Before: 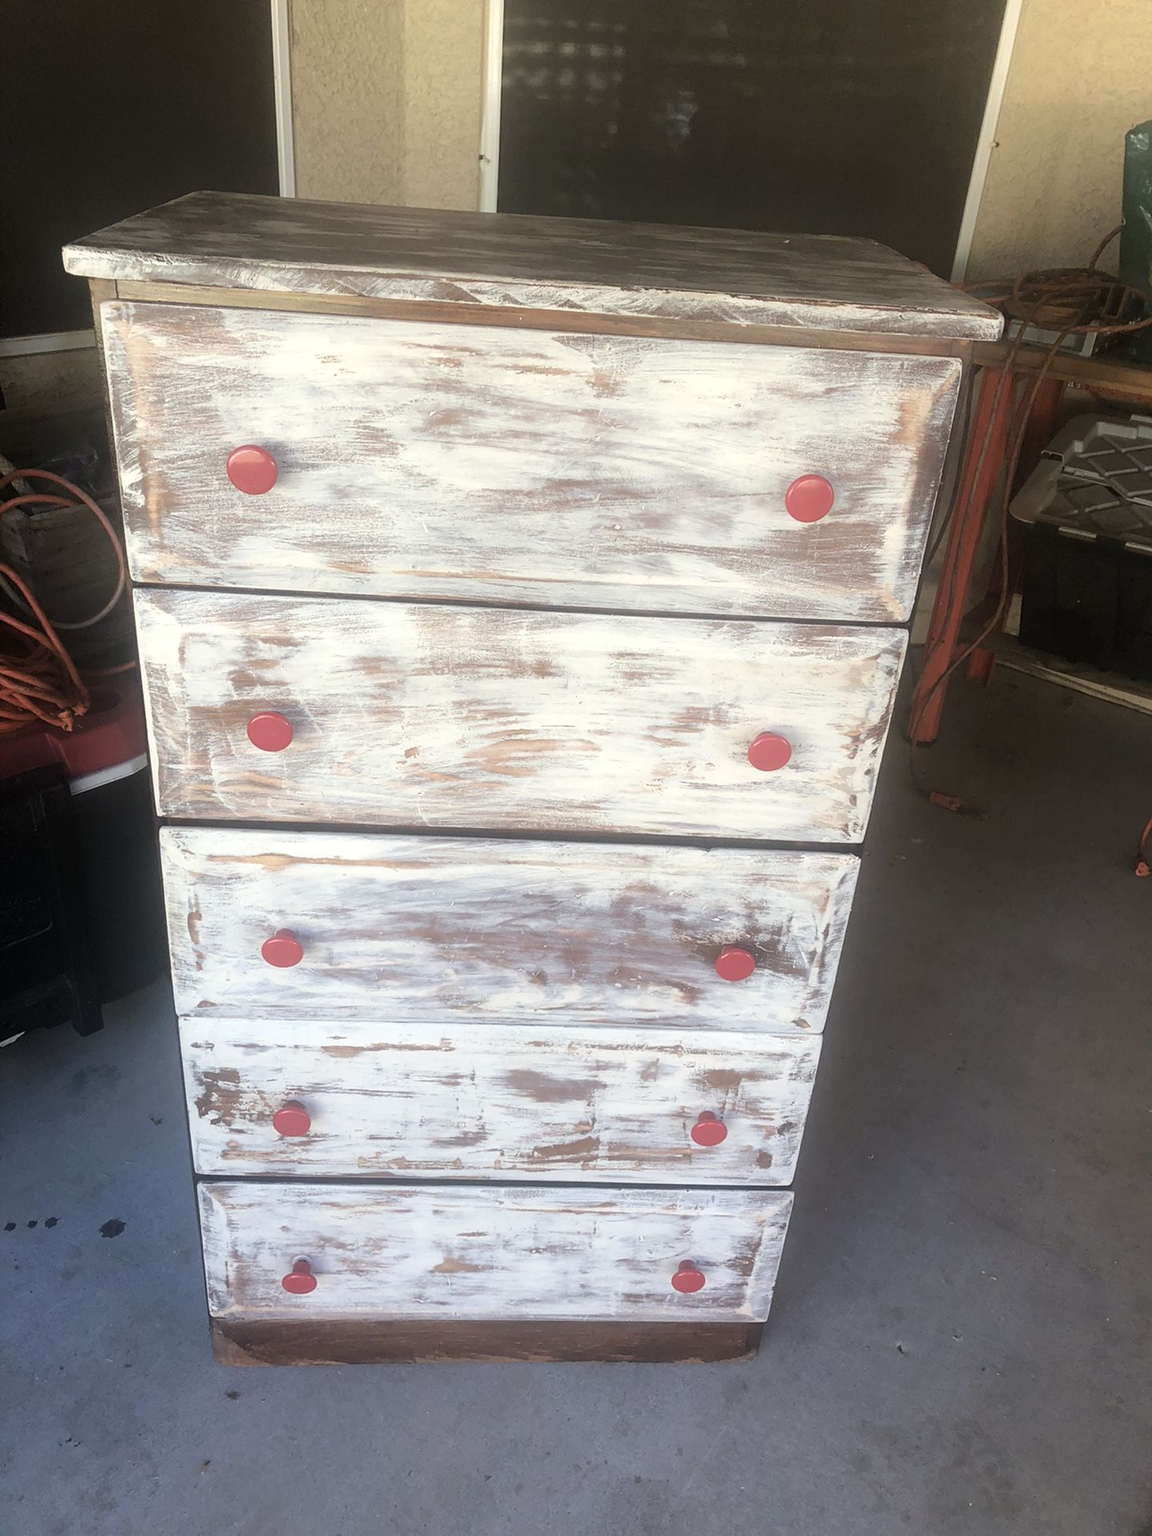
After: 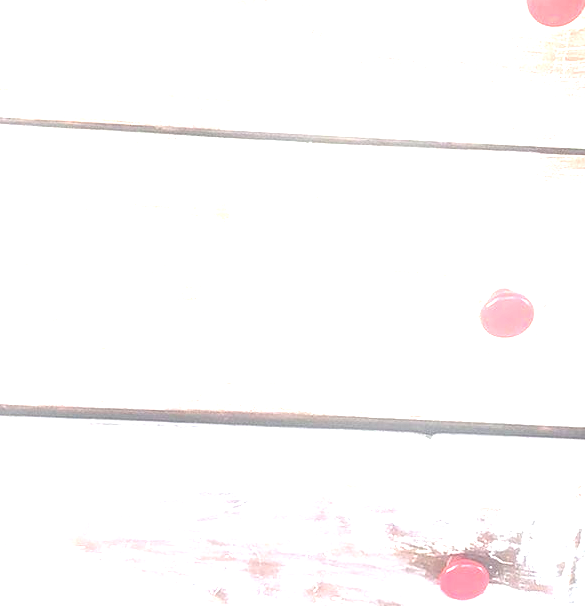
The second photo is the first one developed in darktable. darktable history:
local contrast: on, module defaults
crop: left 31.64%, top 32.648%, right 27.699%, bottom 35.776%
exposure: black level correction 0, exposure 1.669 EV, compensate highlight preservation false
